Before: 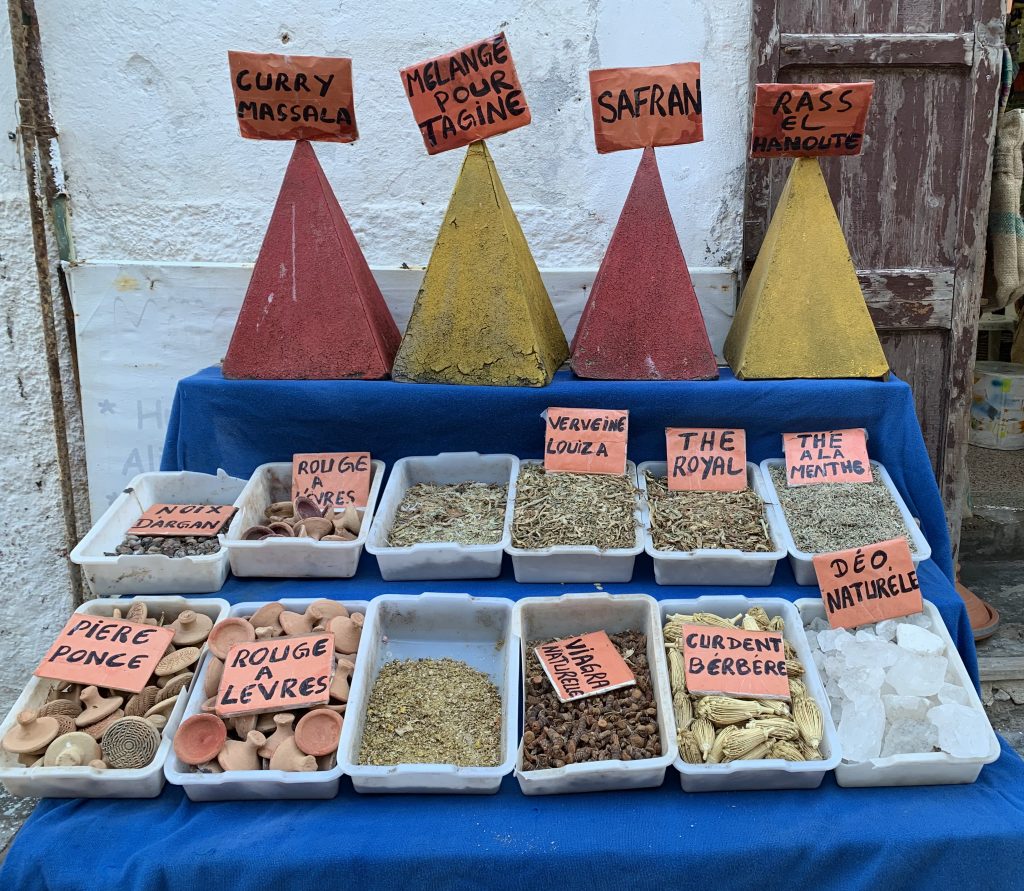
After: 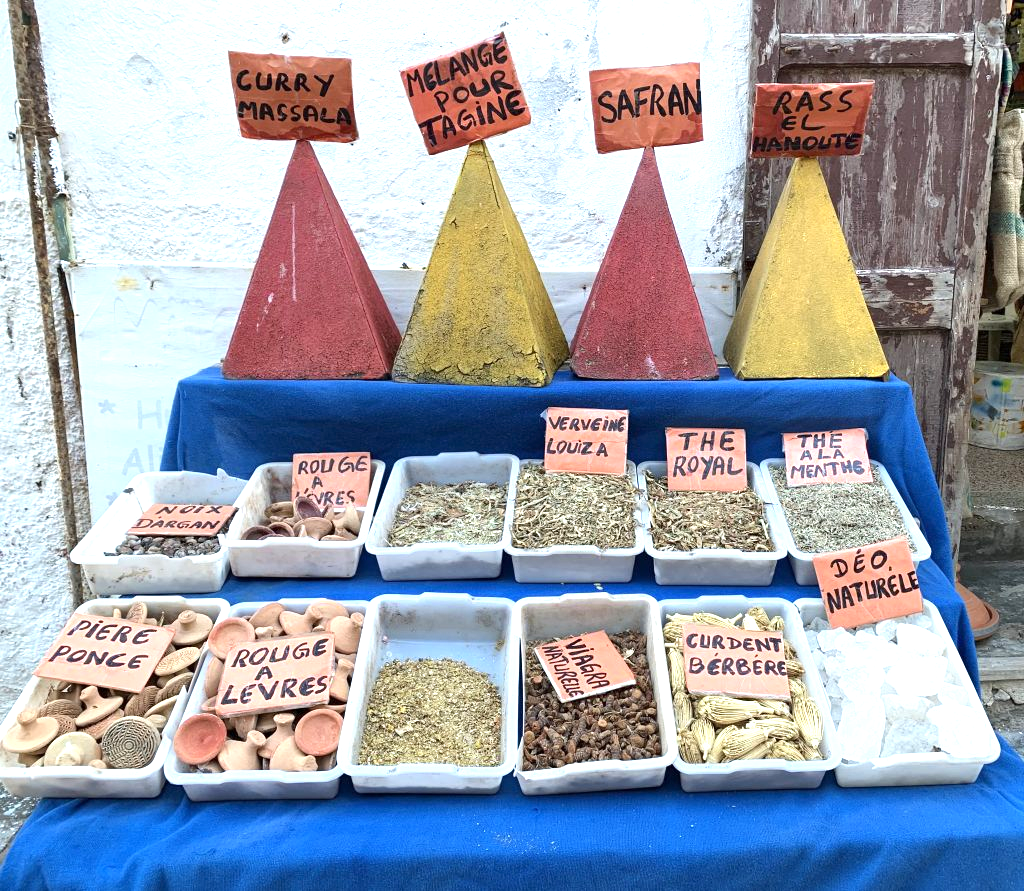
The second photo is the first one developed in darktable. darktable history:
exposure: exposure 0.945 EV, compensate highlight preservation false
